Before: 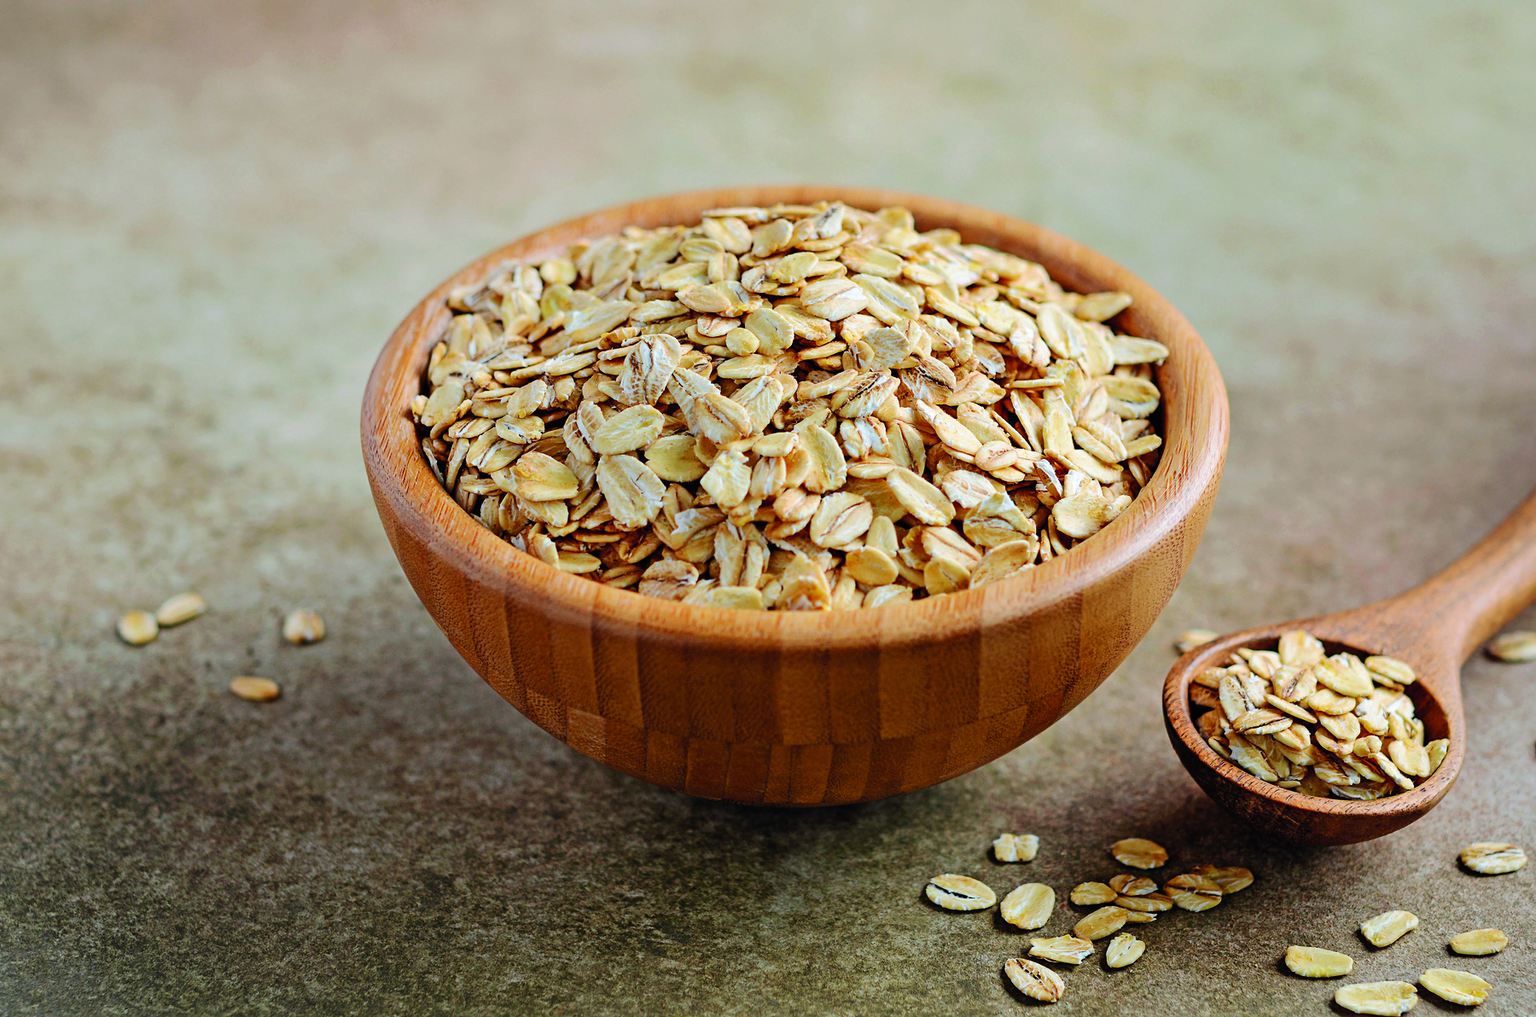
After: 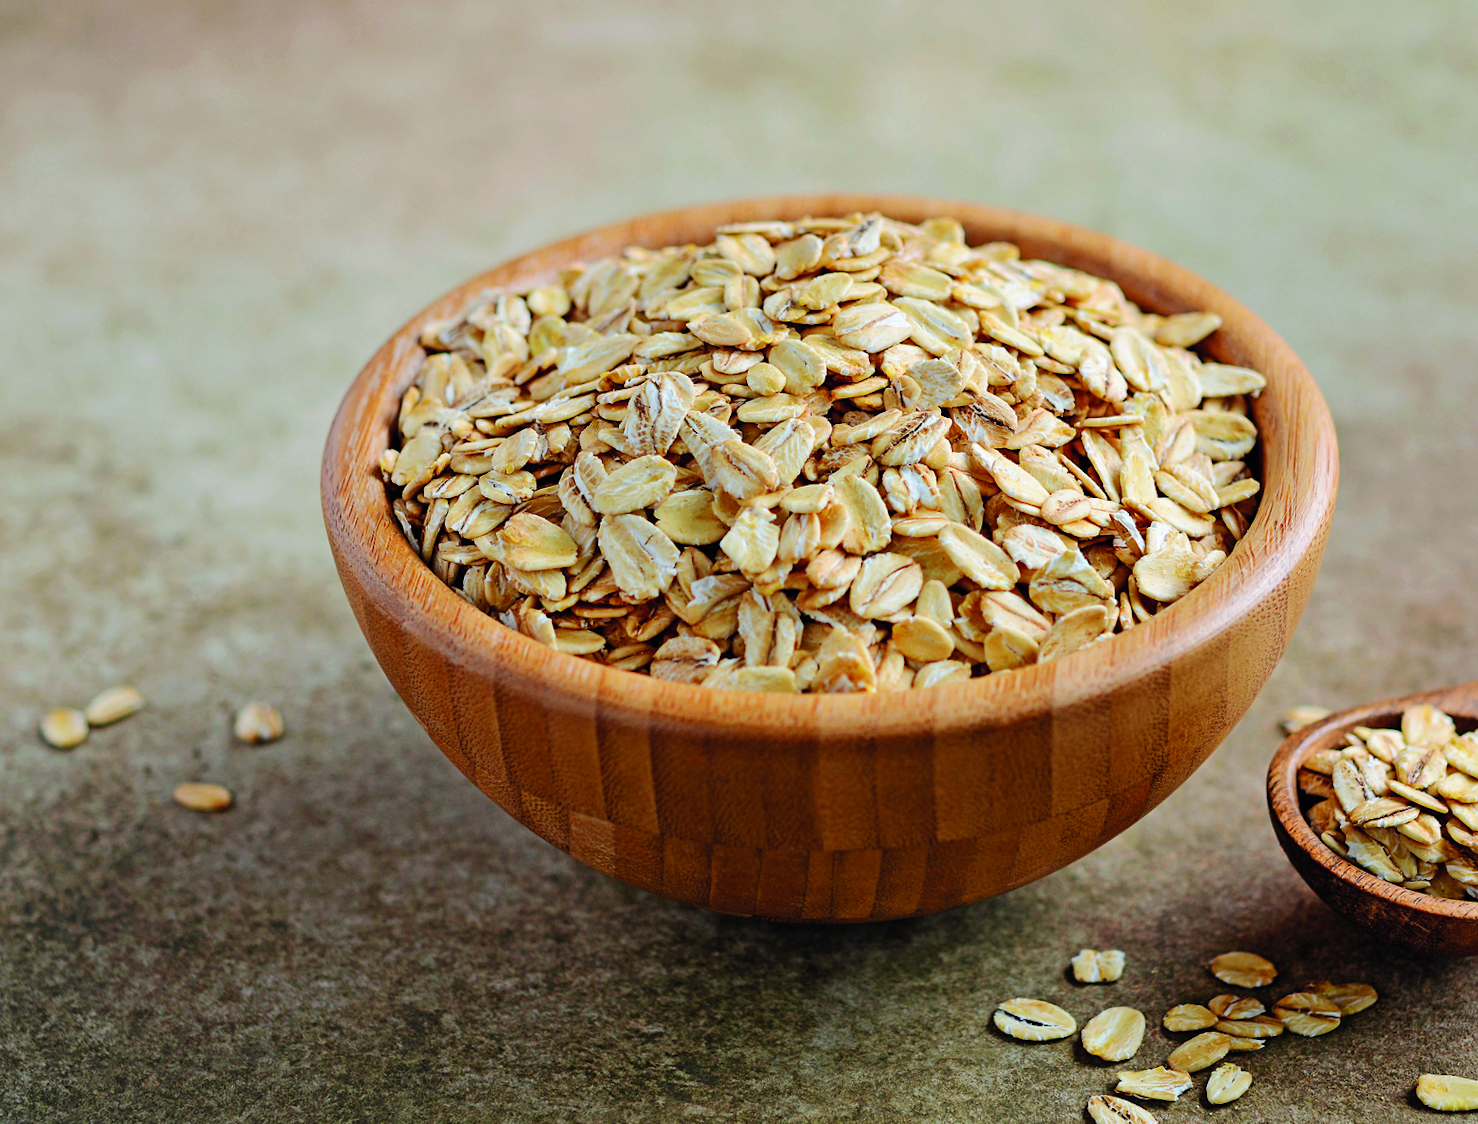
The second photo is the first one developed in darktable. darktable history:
exposure: compensate exposure bias true, compensate highlight preservation false
crop and rotate: angle 1.13°, left 4.248%, top 0.468%, right 11.166%, bottom 2.437%
